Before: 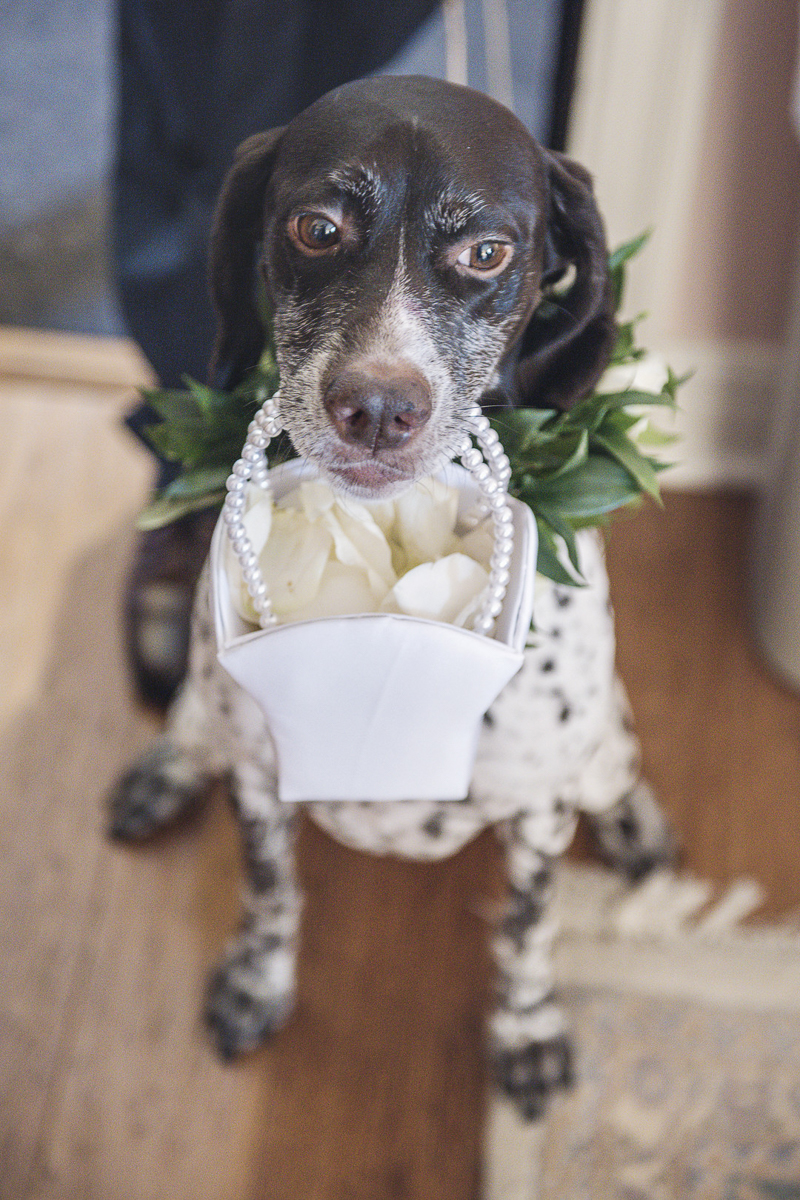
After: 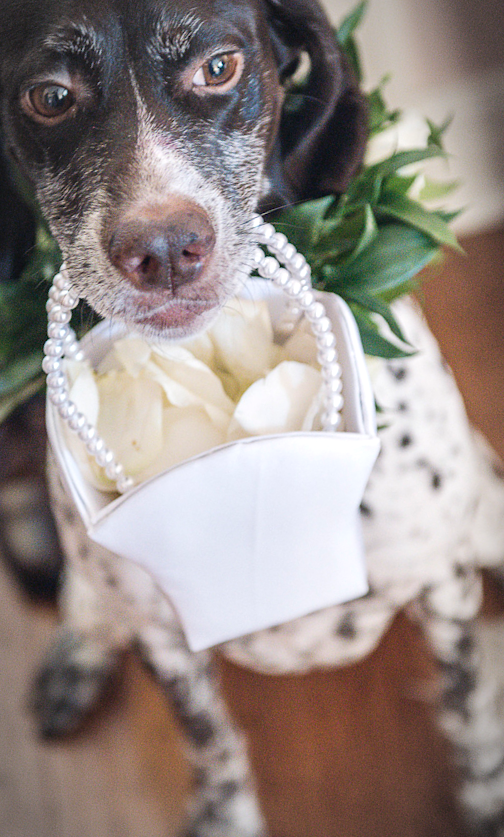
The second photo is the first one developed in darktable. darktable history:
levels: levels [0, 0.476, 0.951]
crop and rotate: angle 18.12°, left 6.817%, right 3.846%, bottom 1.109%
vignetting: automatic ratio true
